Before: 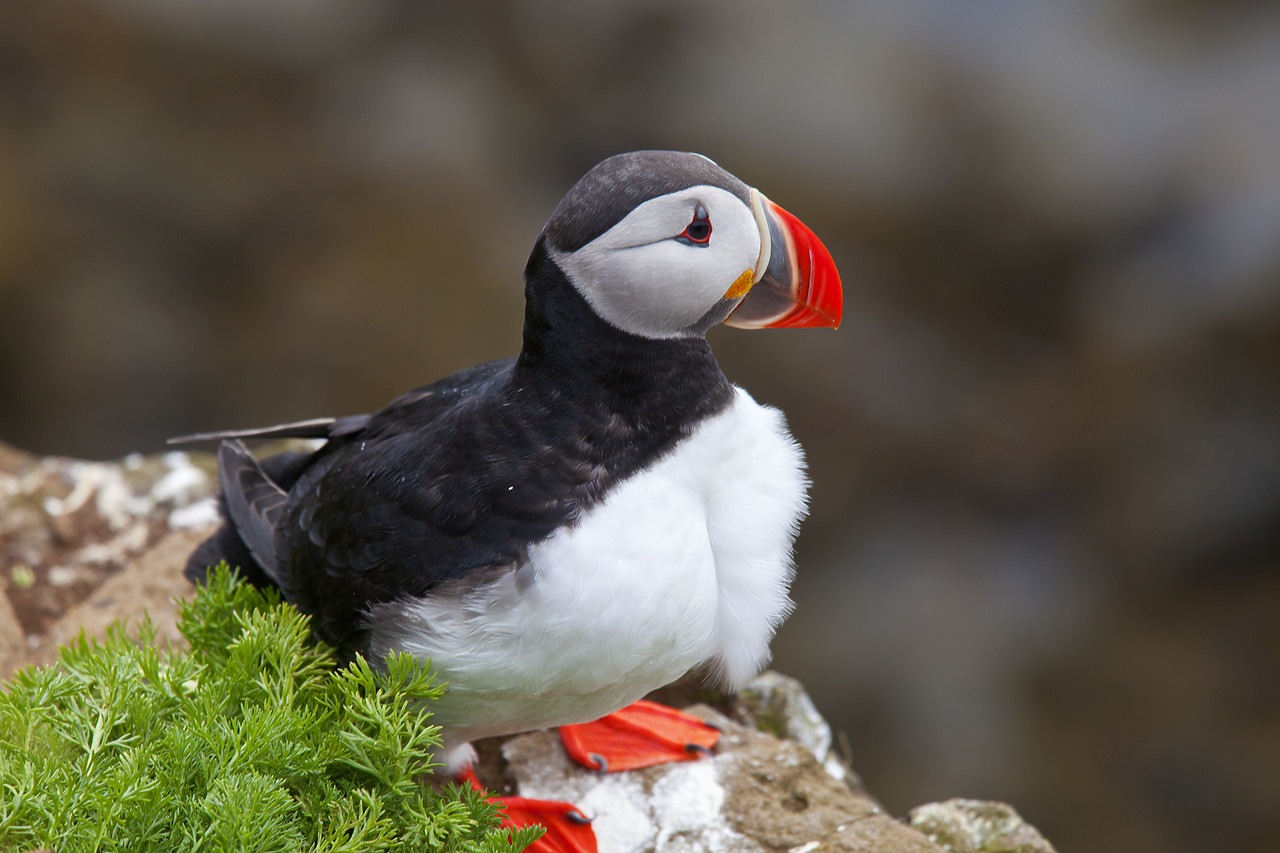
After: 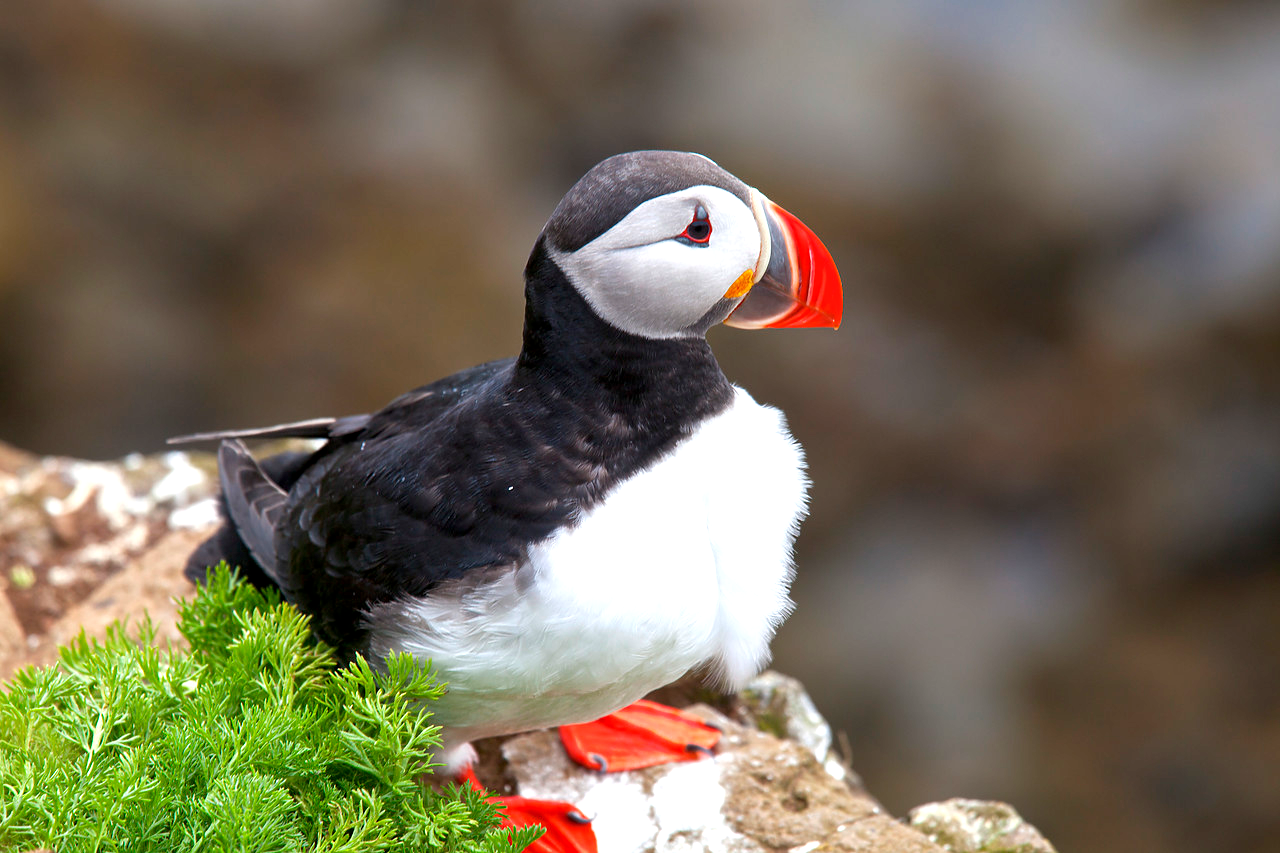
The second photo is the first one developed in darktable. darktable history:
local contrast: highlights 100%, shadows 100%, detail 119%, midtone range 0.2
exposure: exposure 0.638 EV, compensate highlight preservation false
